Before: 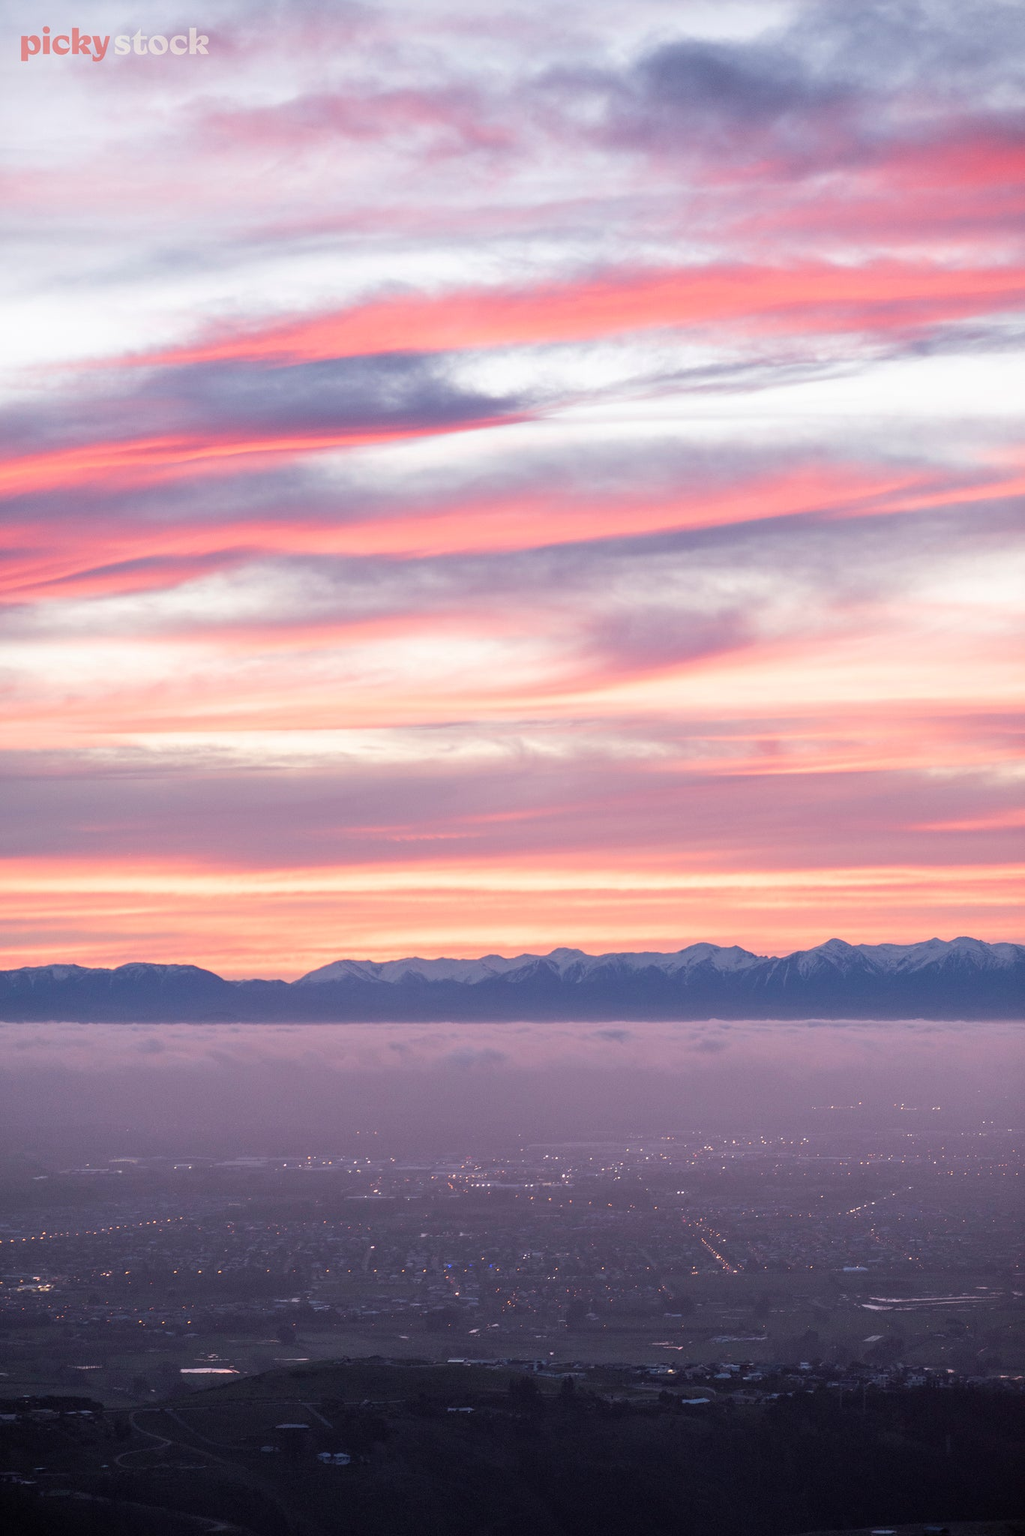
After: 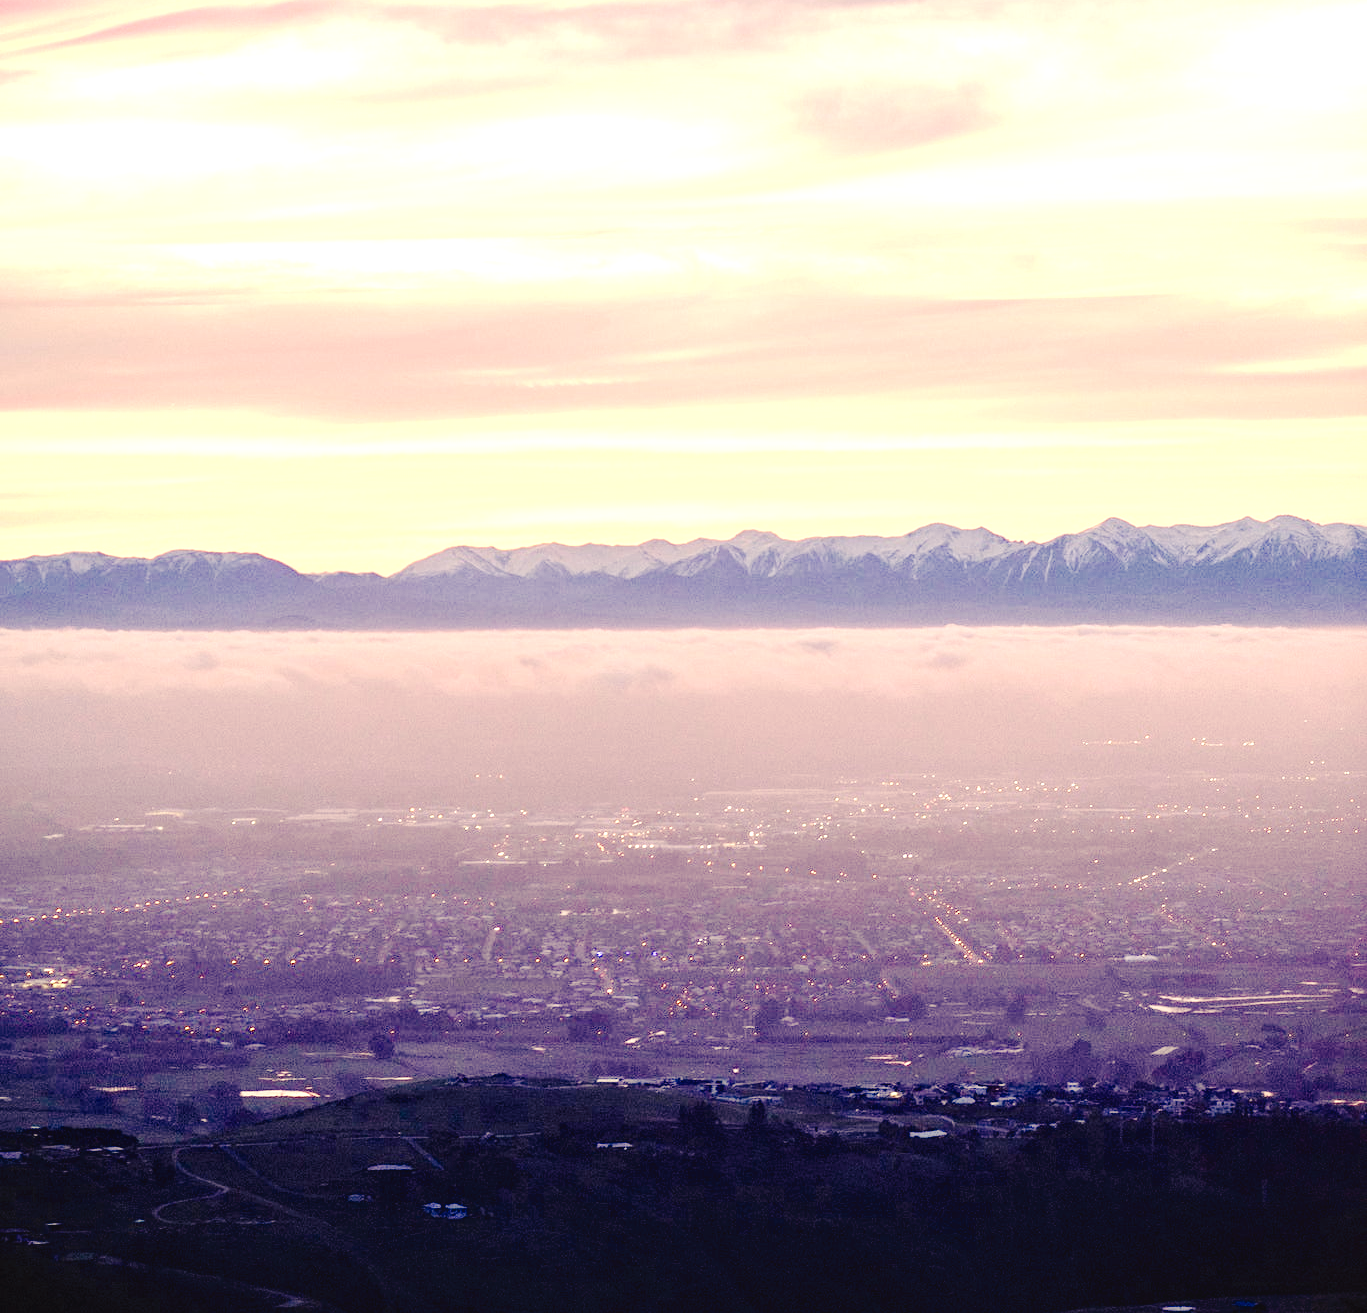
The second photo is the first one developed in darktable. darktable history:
crop and rotate: top 35.866%
exposure: black level correction 0, exposure 1.342 EV, compensate exposure bias true, compensate highlight preservation false
color correction: highlights a* 2.28, highlights b* 23.31
local contrast: mode bilateral grid, contrast 19, coarseness 50, detail 119%, midtone range 0.2
tone curve: curves: ch0 [(0, 0) (0.003, 0.034) (0.011, 0.038) (0.025, 0.046) (0.044, 0.054) (0.069, 0.06) (0.1, 0.079) (0.136, 0.114) (0.177, 0.151) (0.224, 0.213) (0.277, 0.293) (0.335, 0.385) (0.399, 0.482) (0.468, 0.578) (0.543, 0.655) (0.623, 0.724) (0.709, 0.786) (0.801, 0.854) (0.898, 0.922) (1, 1)], preserve colors none
haze removal: compatibility mode true, adaptive false
color balance rgb: power › hue 61.55°, perceptual saturation grading › global saturation 20%, perceptual saturation grading › highlights -48.989%, perceptual saturation grading › shadows 26.103%, saturation formula JzAzBz (2021)
